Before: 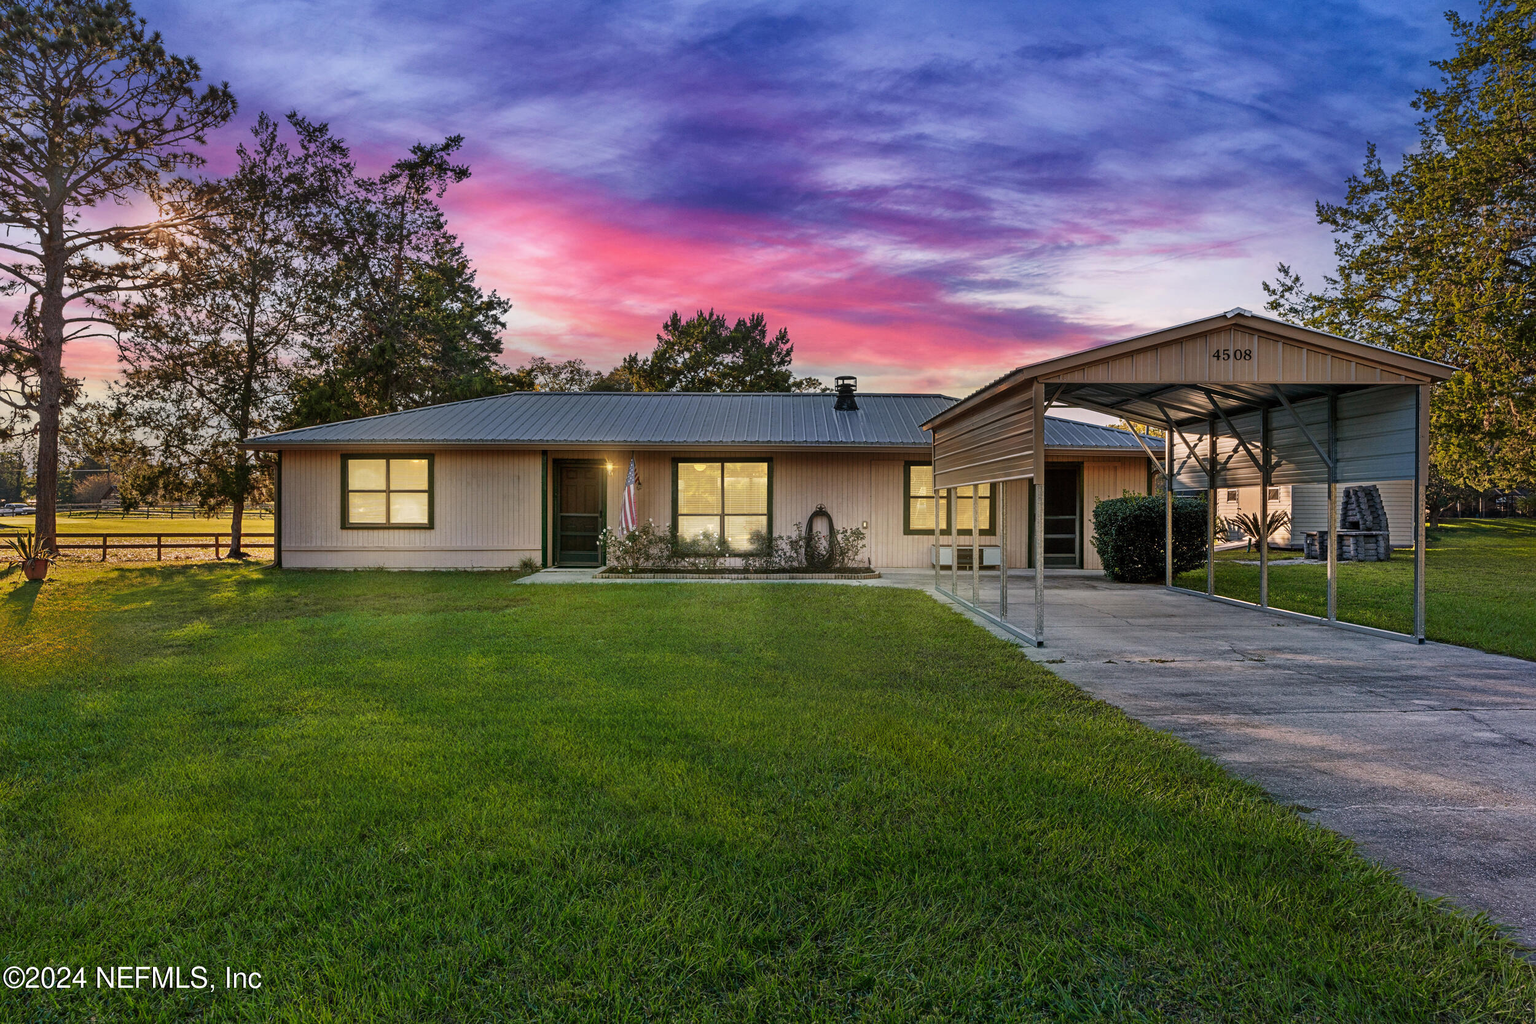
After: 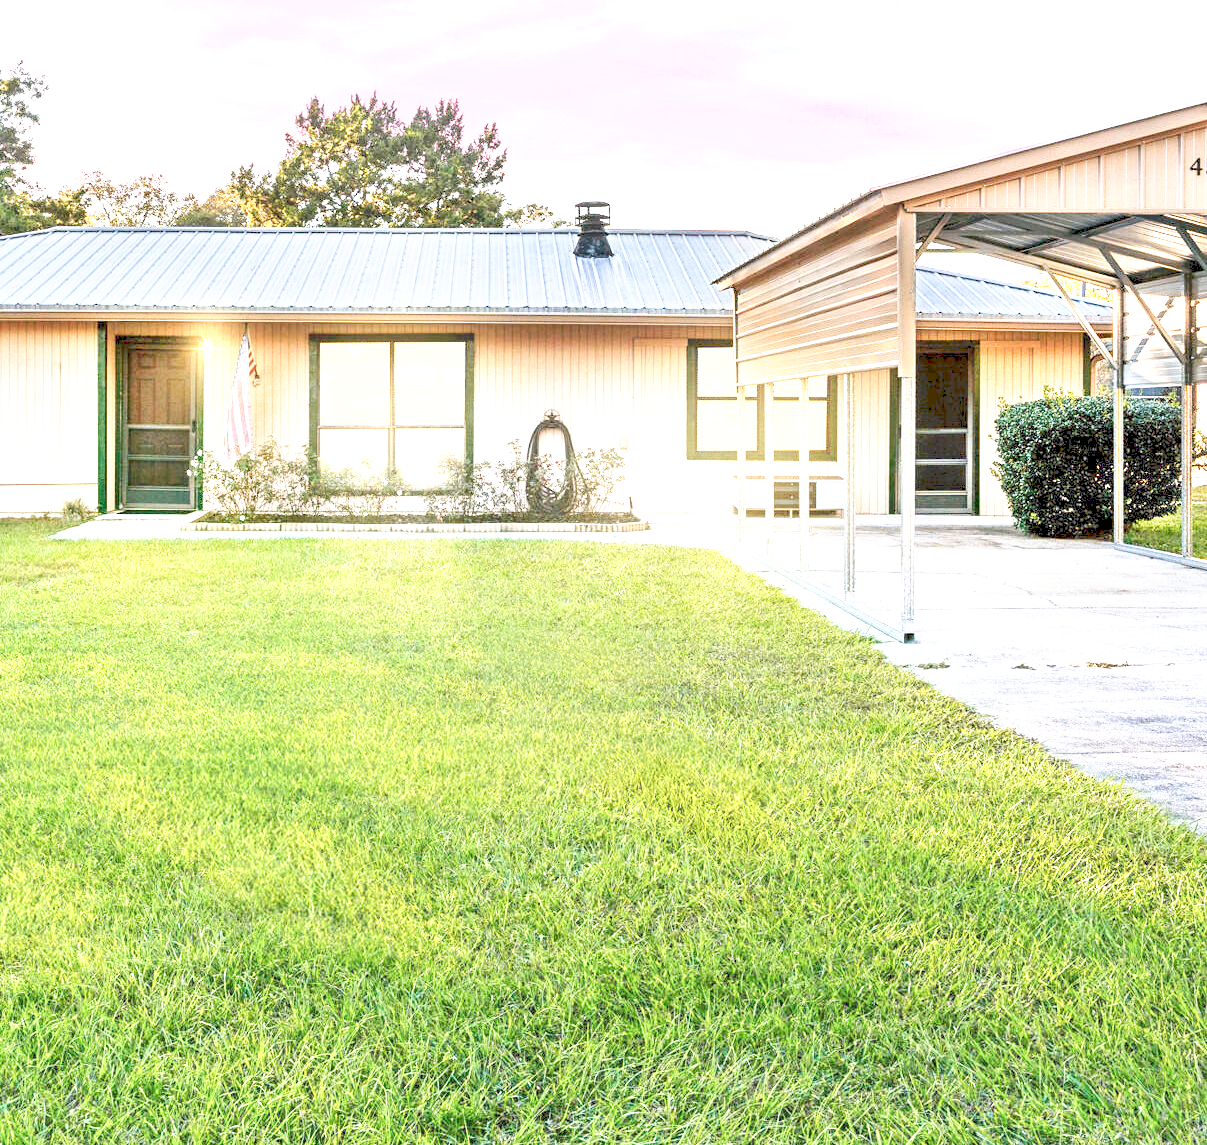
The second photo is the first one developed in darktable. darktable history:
tone curve: curves: ch0 [(0, 0) (0.003, 0.195) (0.011, 0.161) (0.025, 0.21) (0.044, 0.24) (0.069, 0.254) (0.1, 0.283) (0.136, 0.347) (0.177, 0.412) (0.224, 0.455) (0.277, 0.531) (0.335, 0.606) (0.399, 0.679) (0.468, 0.748) (0.543, 0.814) (0.623, 0.876) (0.709, 0.927) (0.801, 0.949) (0.898, 0.962) (1, 1)], preserve colors none
levels: levels [0, 0.476, 0.951]
exposure: black level correction 0.001, exposure 1.84 EV, compensate highlight preservation false
crop: left 31.379%, top 24.658%, right 20.326%, bottom 6.628%
